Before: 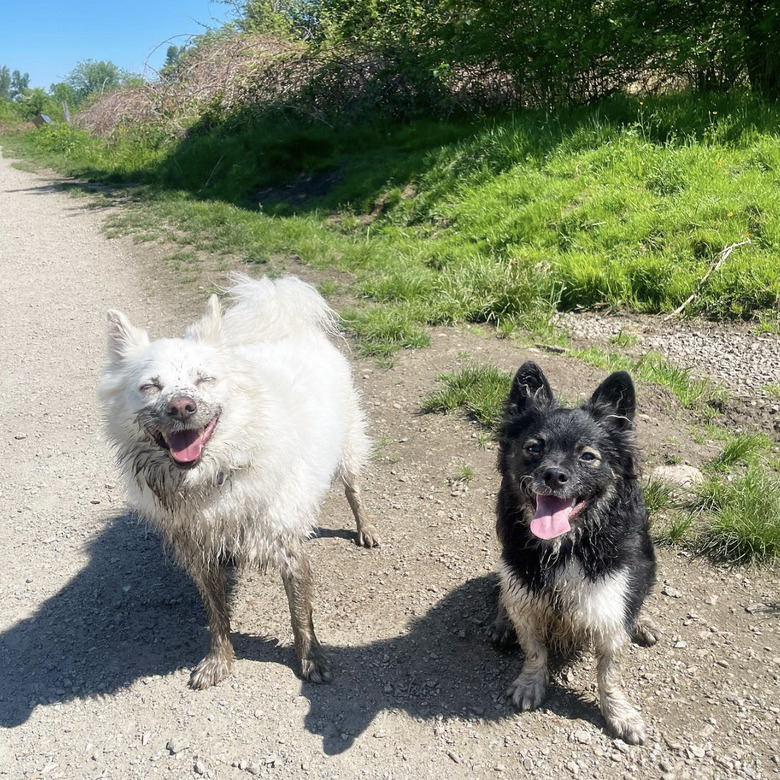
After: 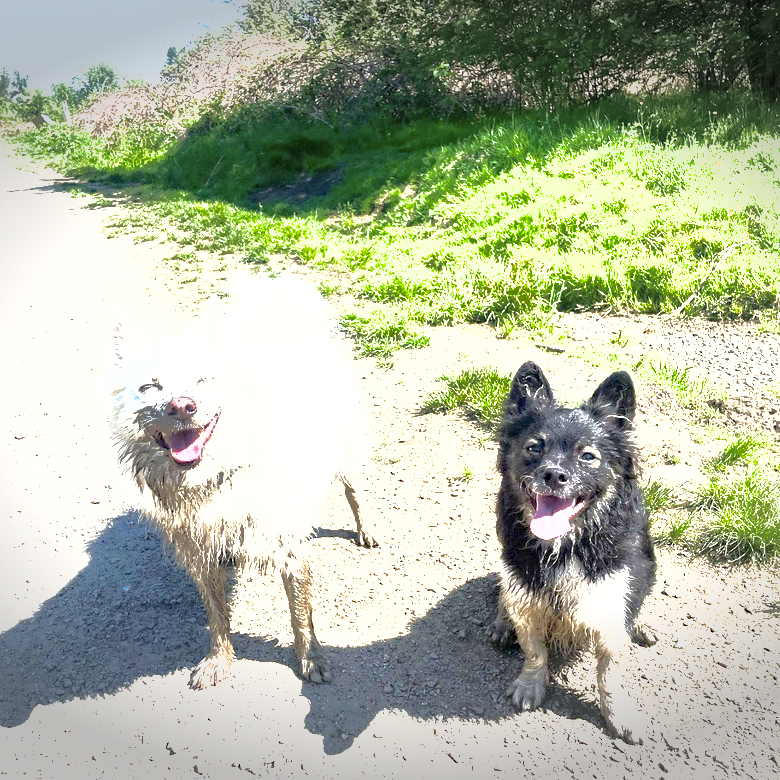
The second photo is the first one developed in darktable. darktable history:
haze removal: compatibility mode true, adaptive false
vignetting: fall-off start 100.26%, width/height ratio 1.322
exposure: black level correction 0, exposure 1.902 EV, compensate highlight preservation false
shadows and highlights: shadows 39.52, highlights -60
